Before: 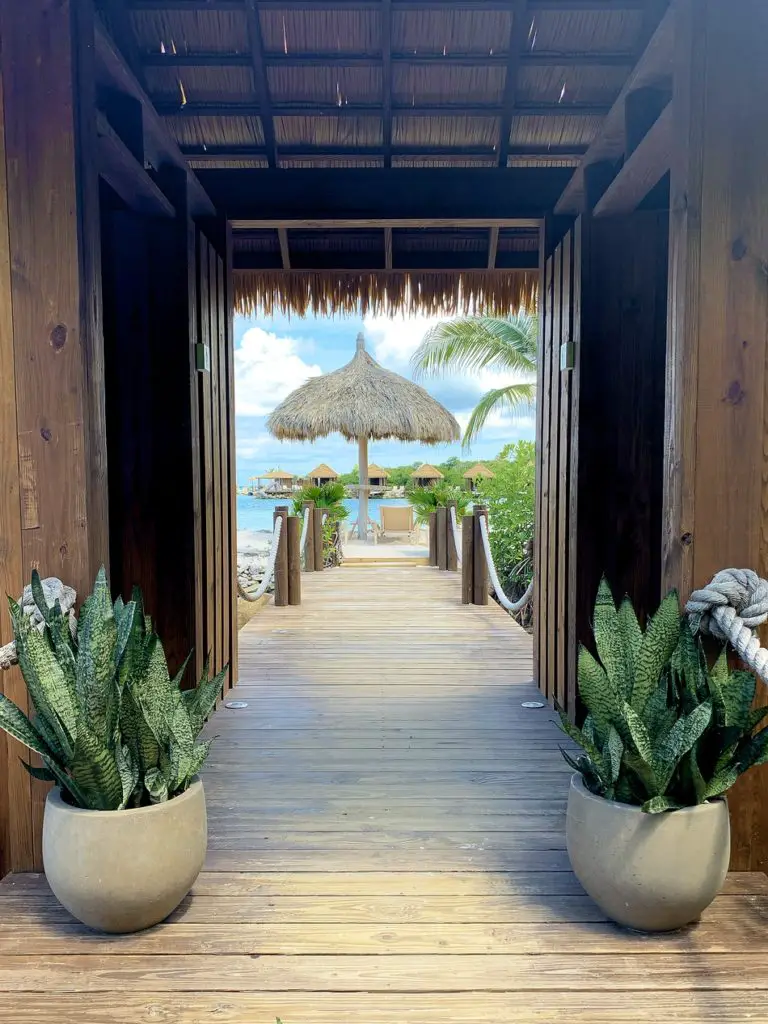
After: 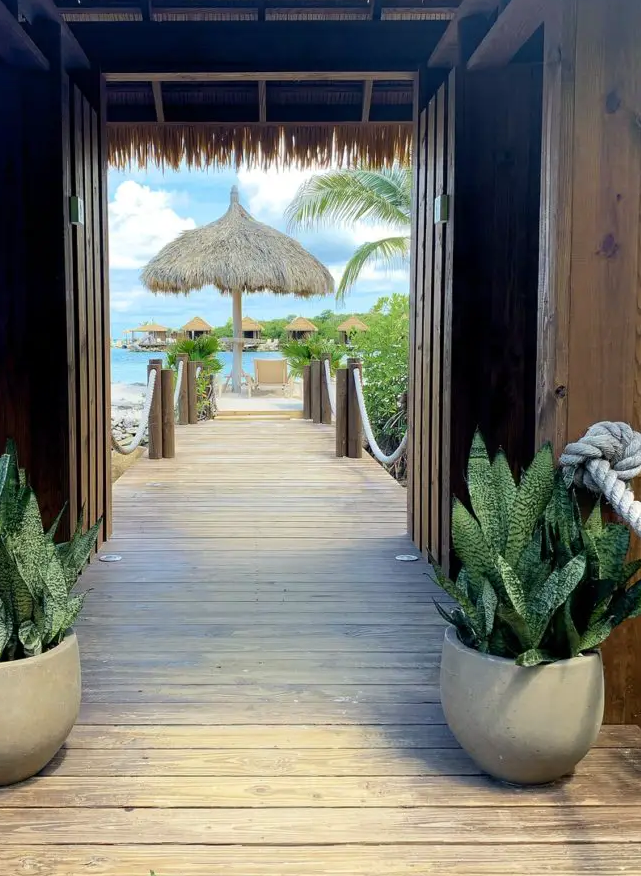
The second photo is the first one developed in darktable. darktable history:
crop: left 16.531%, top 14.417%
